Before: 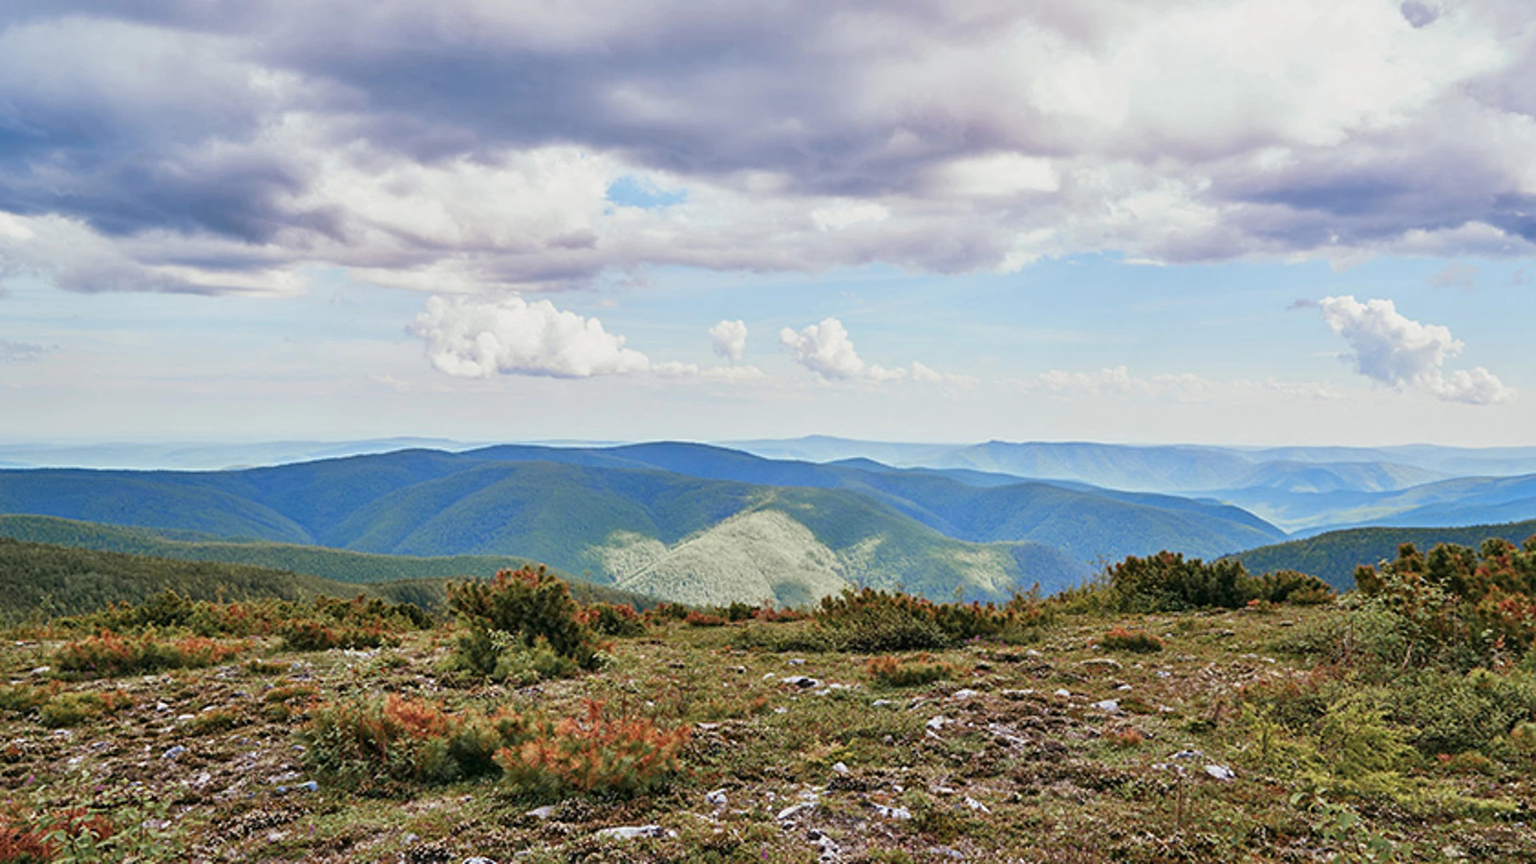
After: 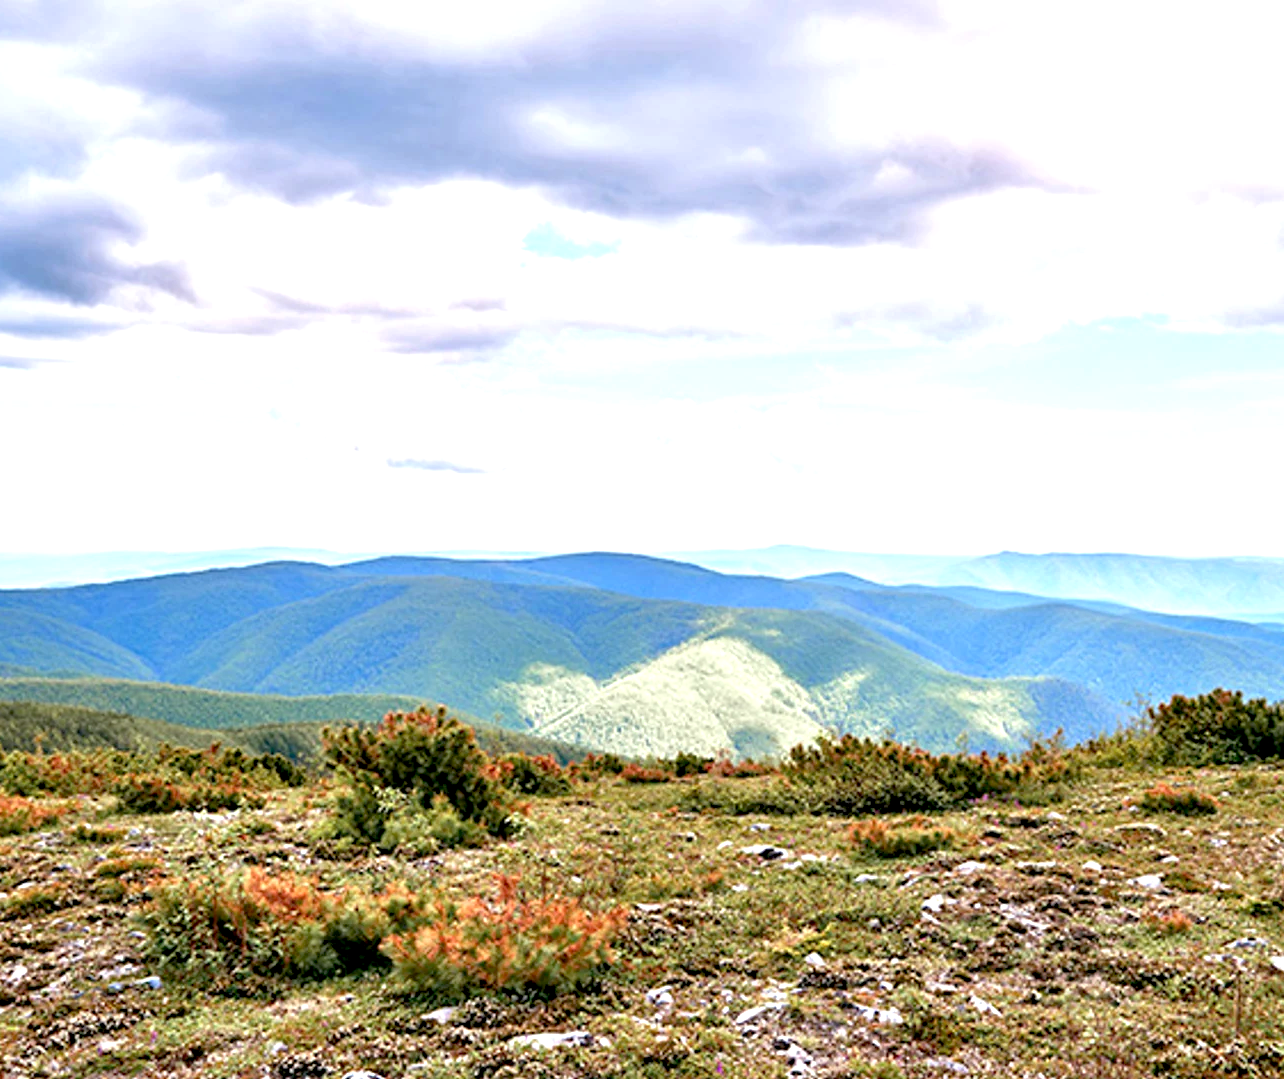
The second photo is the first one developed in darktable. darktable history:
crop and rotate: left 12.309%, right 20.79%
exposure: black level correction 0.01, exposure 1 EV, compensate highlight preservation false
